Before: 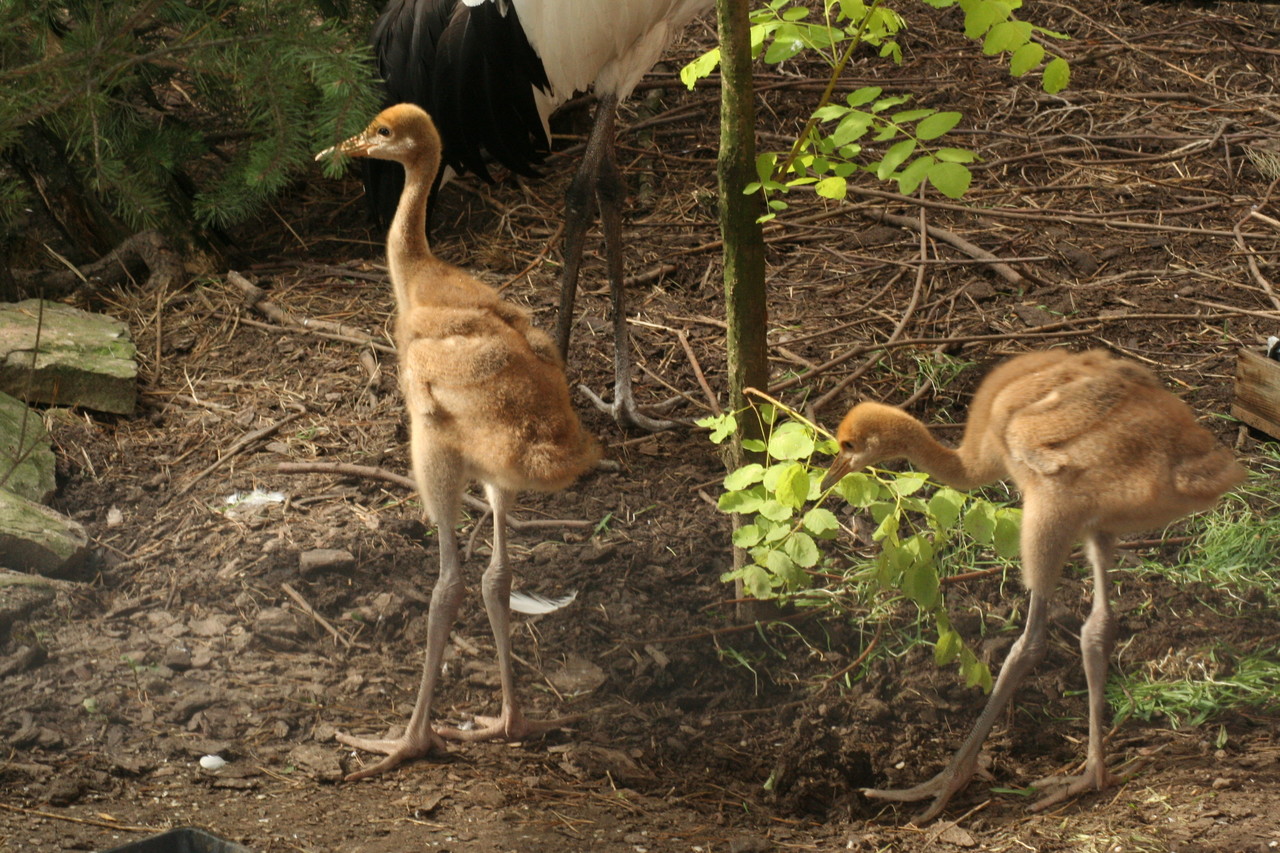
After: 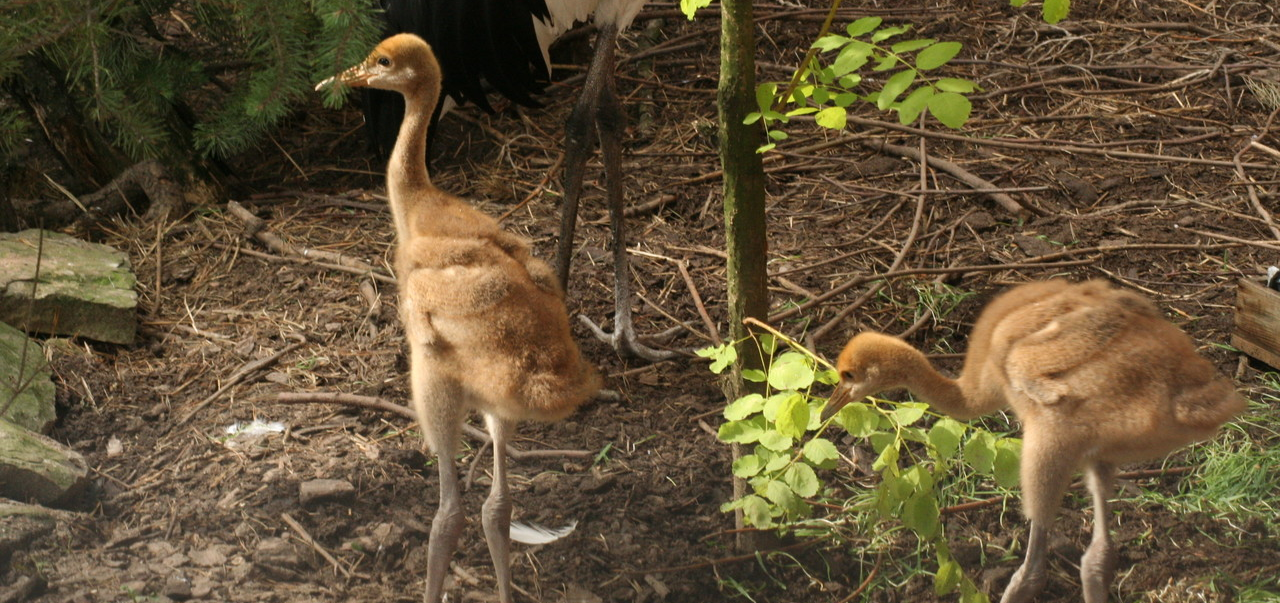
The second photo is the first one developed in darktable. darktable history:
crop and rotate: top 8.293%, bottom 20.996%
white balance: red 1.004, blue 1.024
